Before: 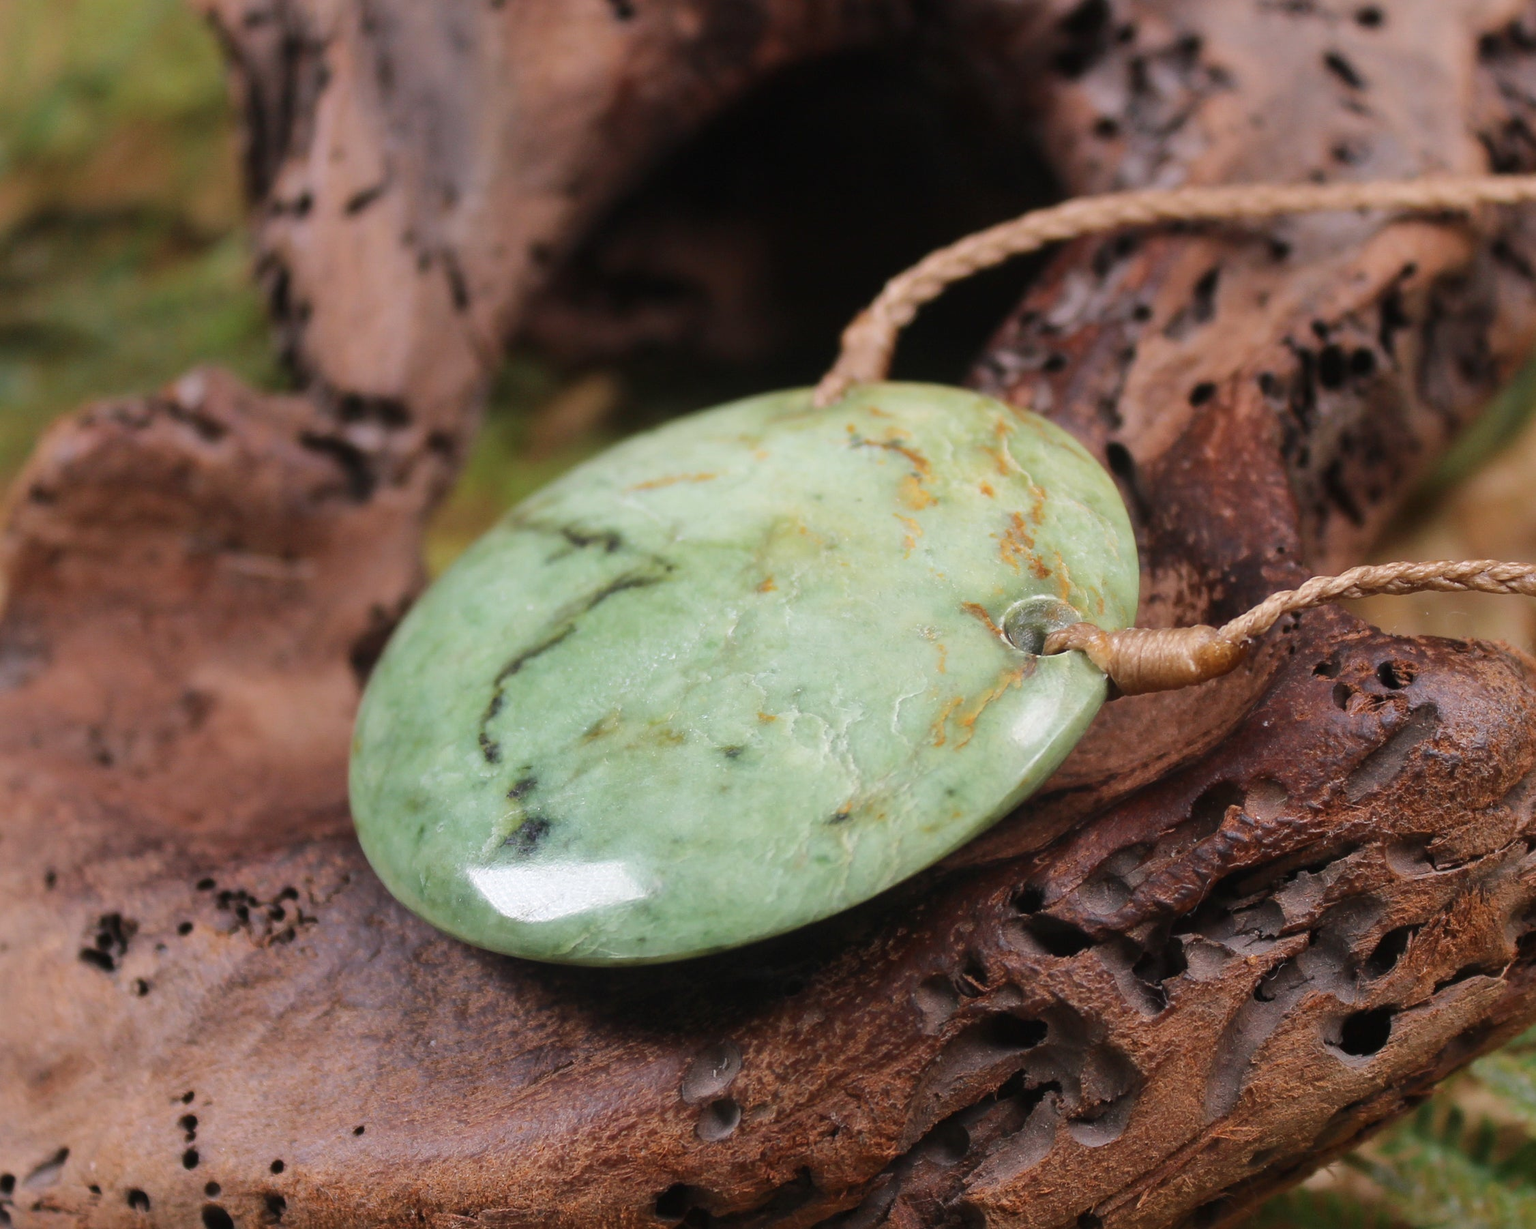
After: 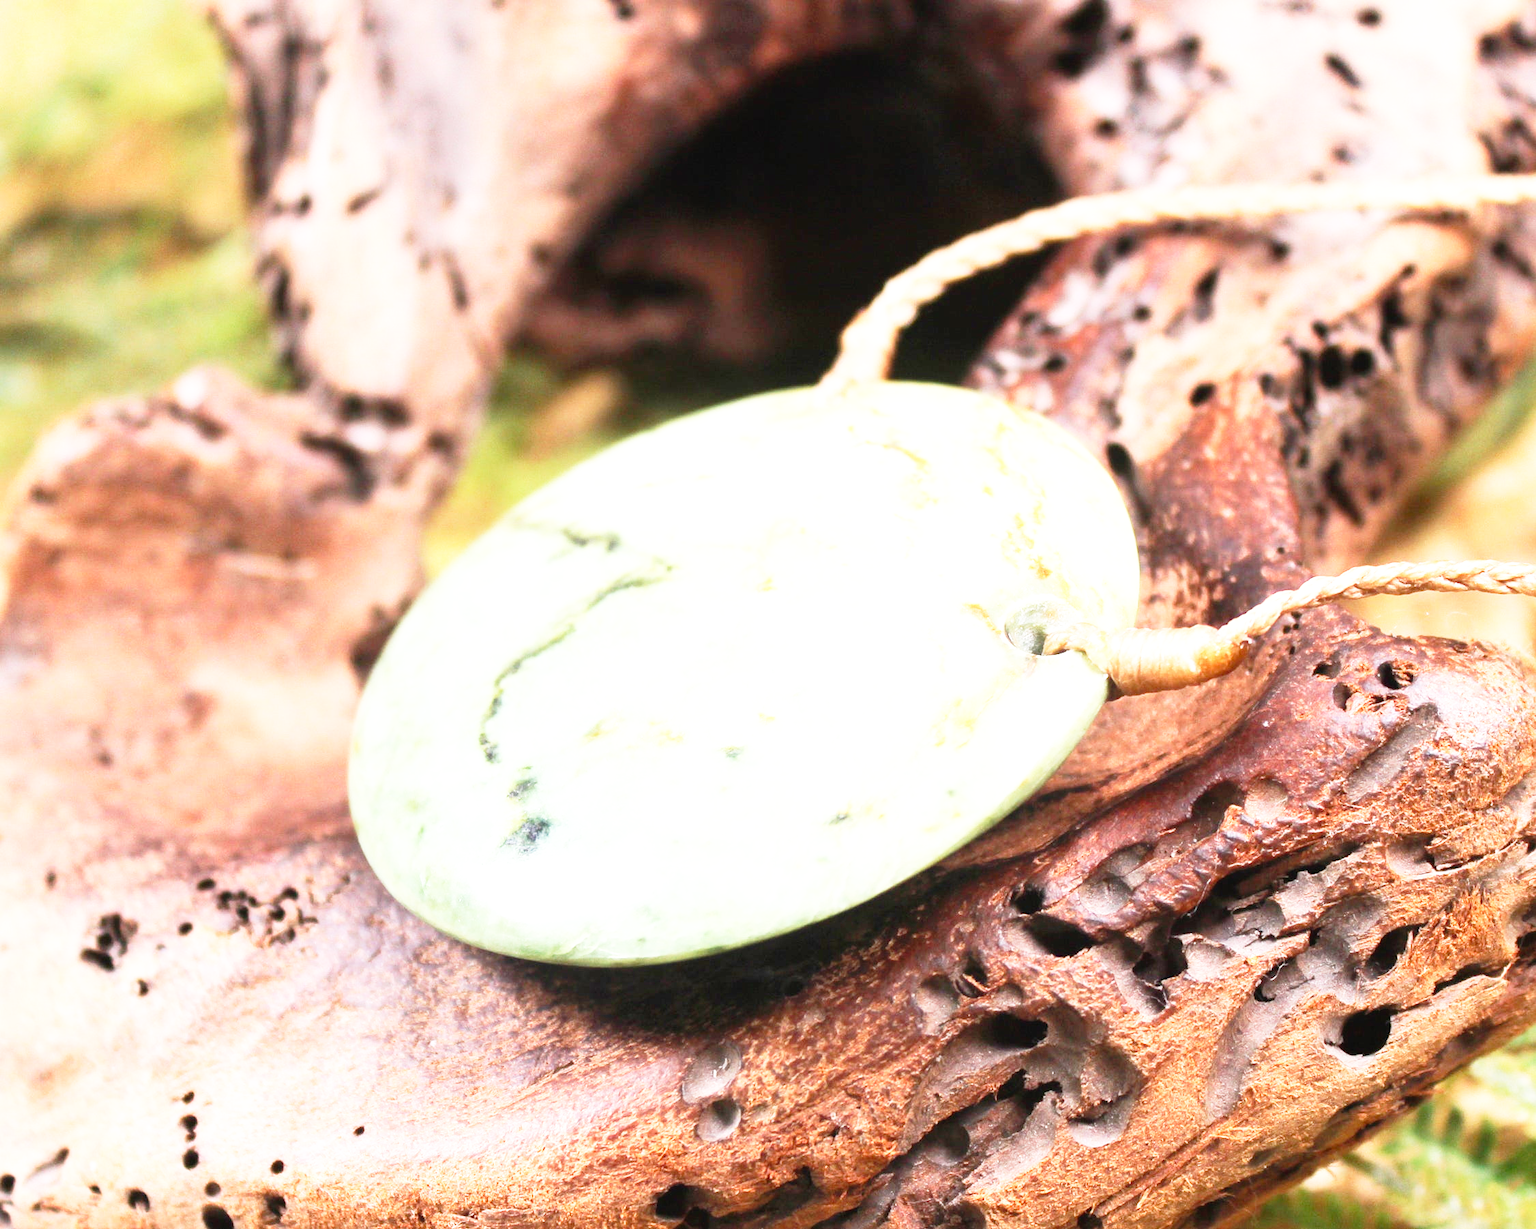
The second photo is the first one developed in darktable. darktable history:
exposure: black level correction 0, exposure 1.389 EV, compensate exposure bias true, compensate highlight preservation false
base curve: curves: ch0 [(0, 0) (0.012, 0.01) (0.073, 0.168) (0.31, 0.711) (0.645, 0.957) (1, 1)], preserve colors none
